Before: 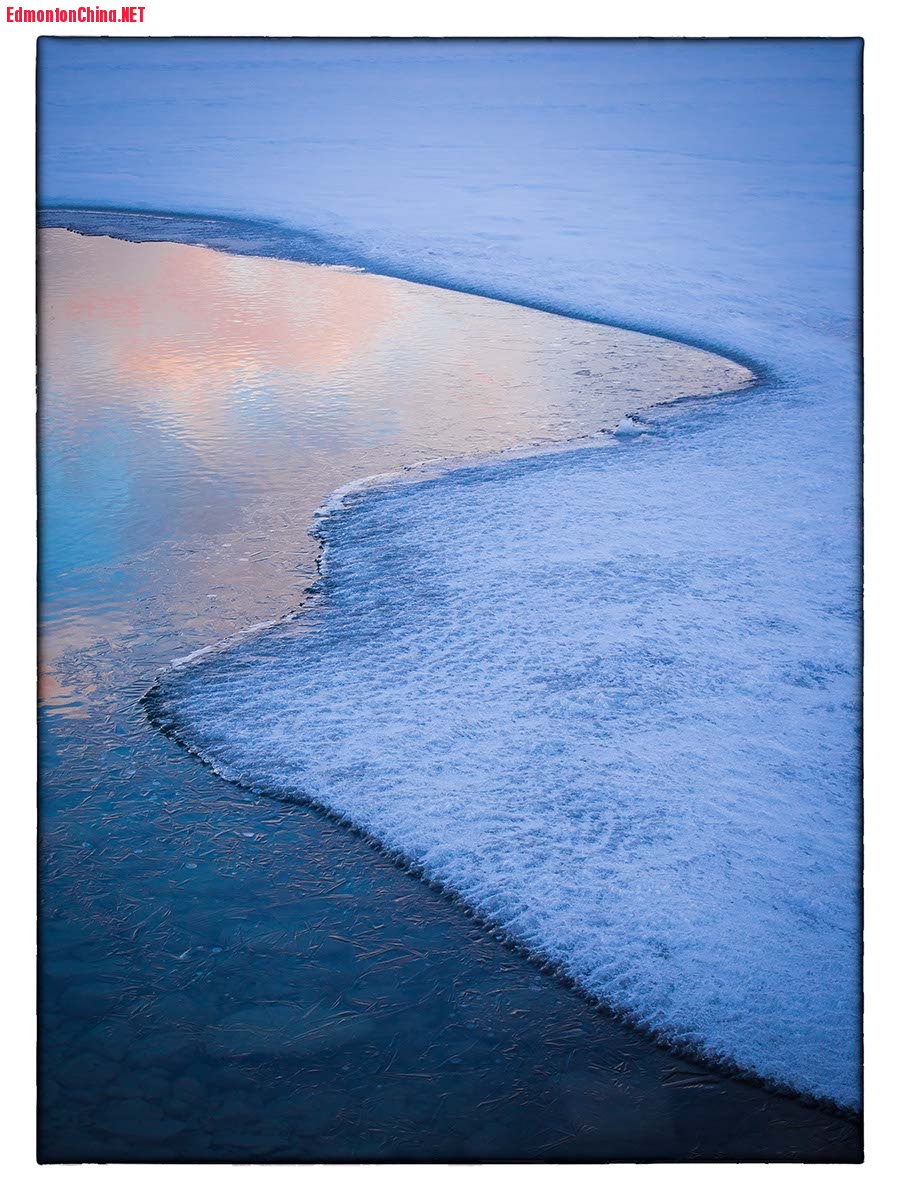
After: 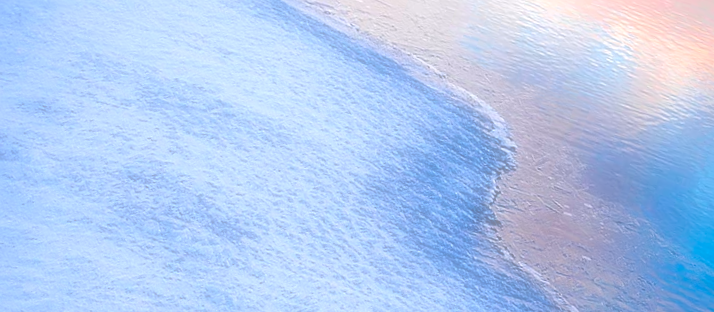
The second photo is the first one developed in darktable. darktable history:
crop and rotate: angle 16.12°, top 30.835%, bottom 35.653%
soften: on, module defaults
sharpen: amount 0.2
haze removal: strength 0.5, distance 0.43, compatibility mode true, adaptive false
rotate and perspective: rotation -2.22°, lens shift (horizontal) -0.022, automatic cropping off
exposure: black level correction 0, exposure 0.5 EV, compensate exposure bias true, compensate highlight preservation false
color balance: output saturation 120%
